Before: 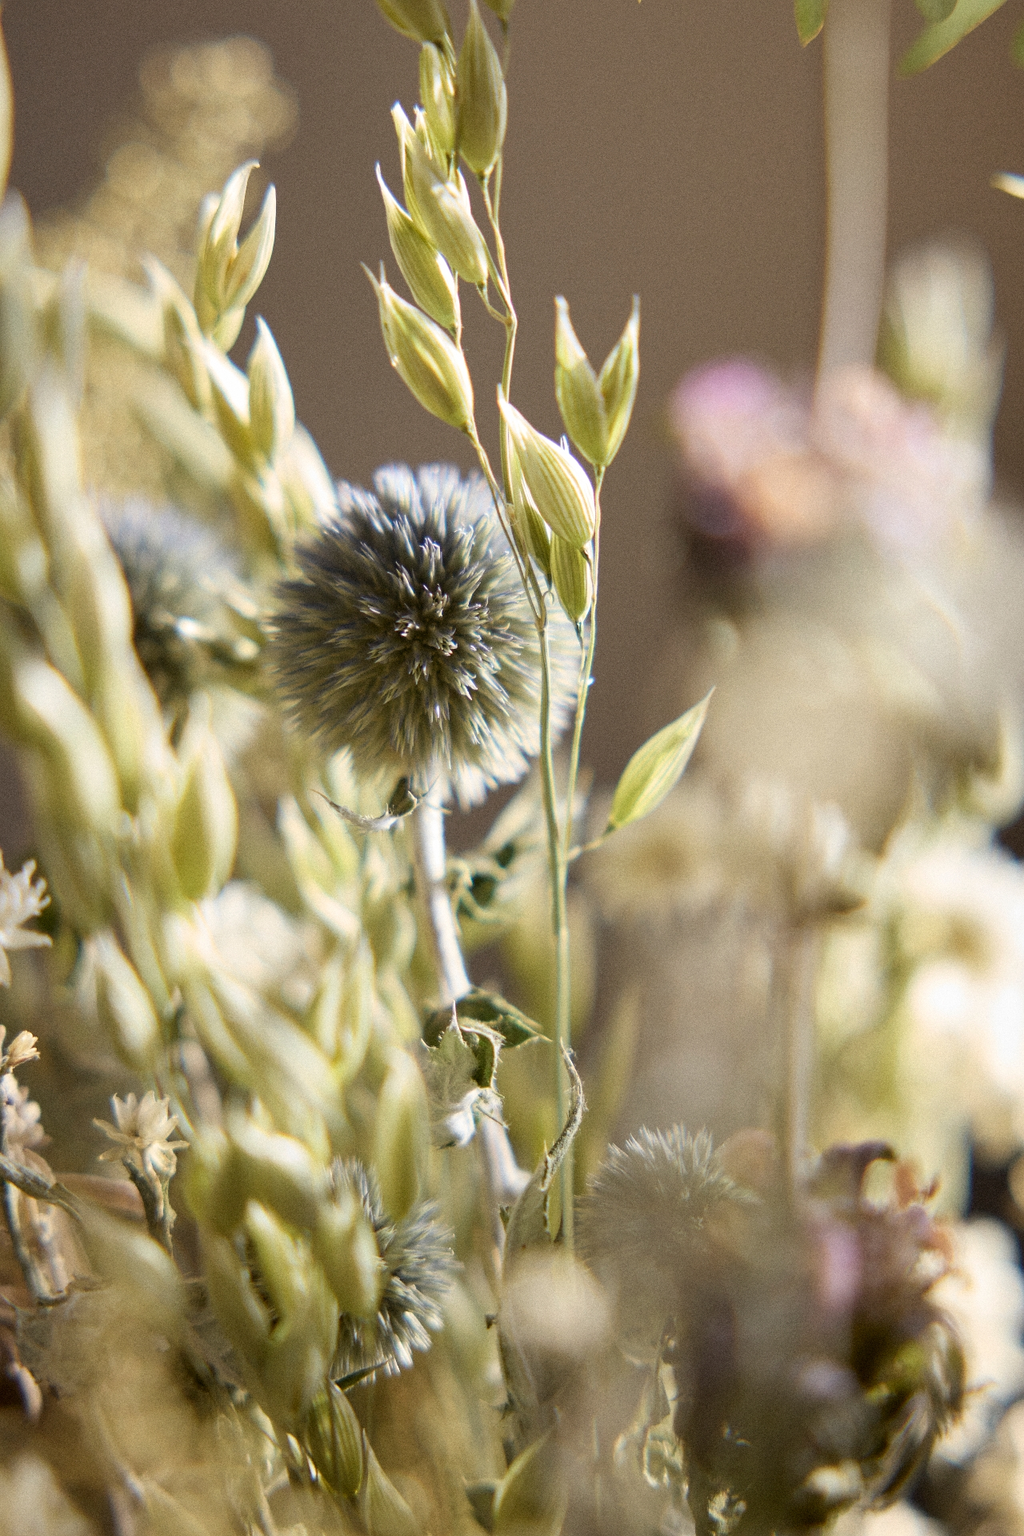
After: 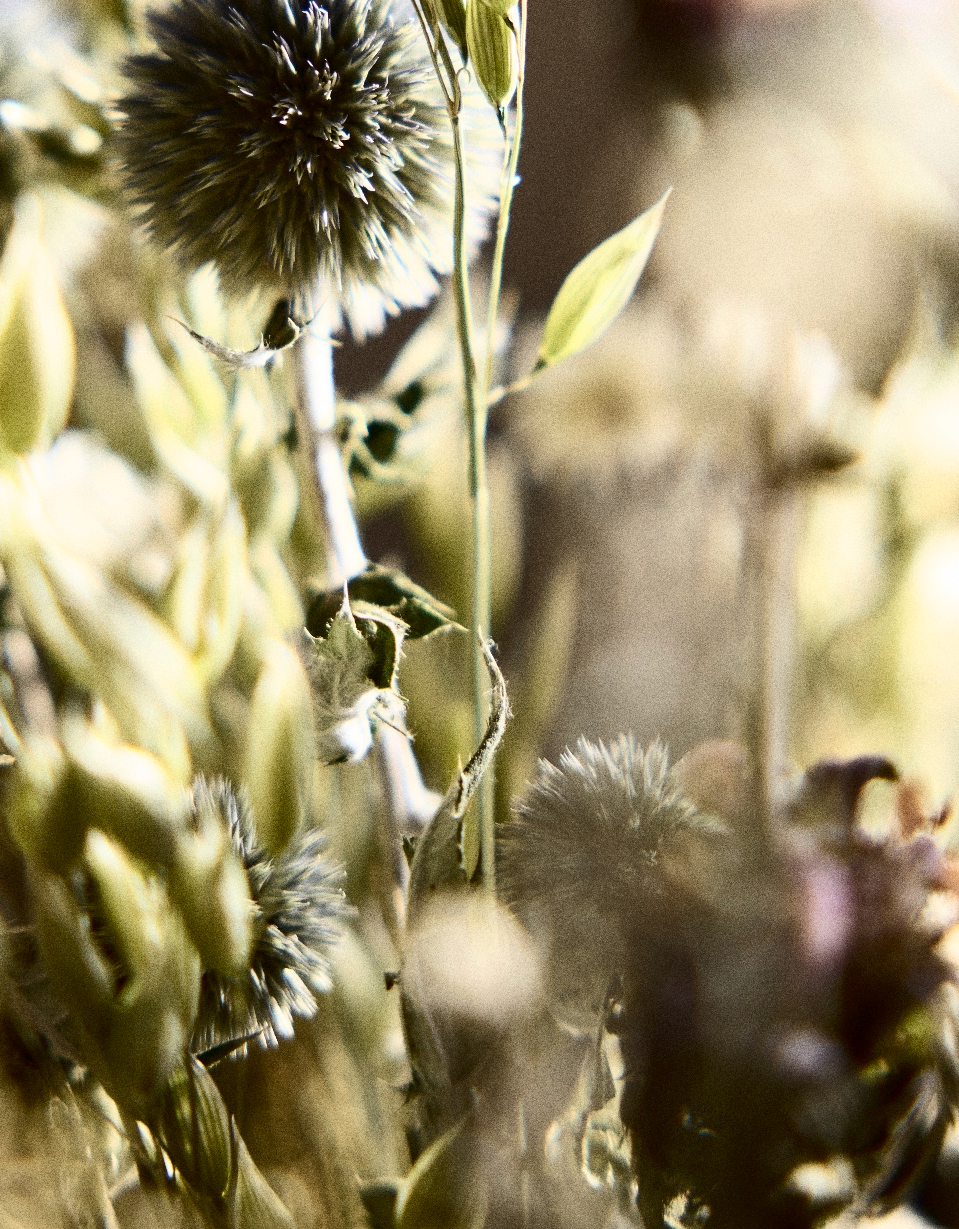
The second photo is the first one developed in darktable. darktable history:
crop and rotate: left 17.411%, top 34.972%, right 7.665%, bottom 0.993%
tone curve: curves: ch0 [(0, 0) (0.003, 0.003) (0.011, 0.005) (0.025, 0.005) (0.044, 0.008) (0.069, 0.015) (0.1, 0.023) (0.136, 0.032) (0.177, 0.046) (0.224, 0.072) (0.277, 0.124) (0.335, 0.174) (0.399, 0.253) (0.468, 0.365) (0.543, 0.519) (0.623, 0.675) (0.709, 0.805) (0.801, 0.908) (0.898, 0.97) (1, 1)], color space Lab, independent channels, preserve colors none
